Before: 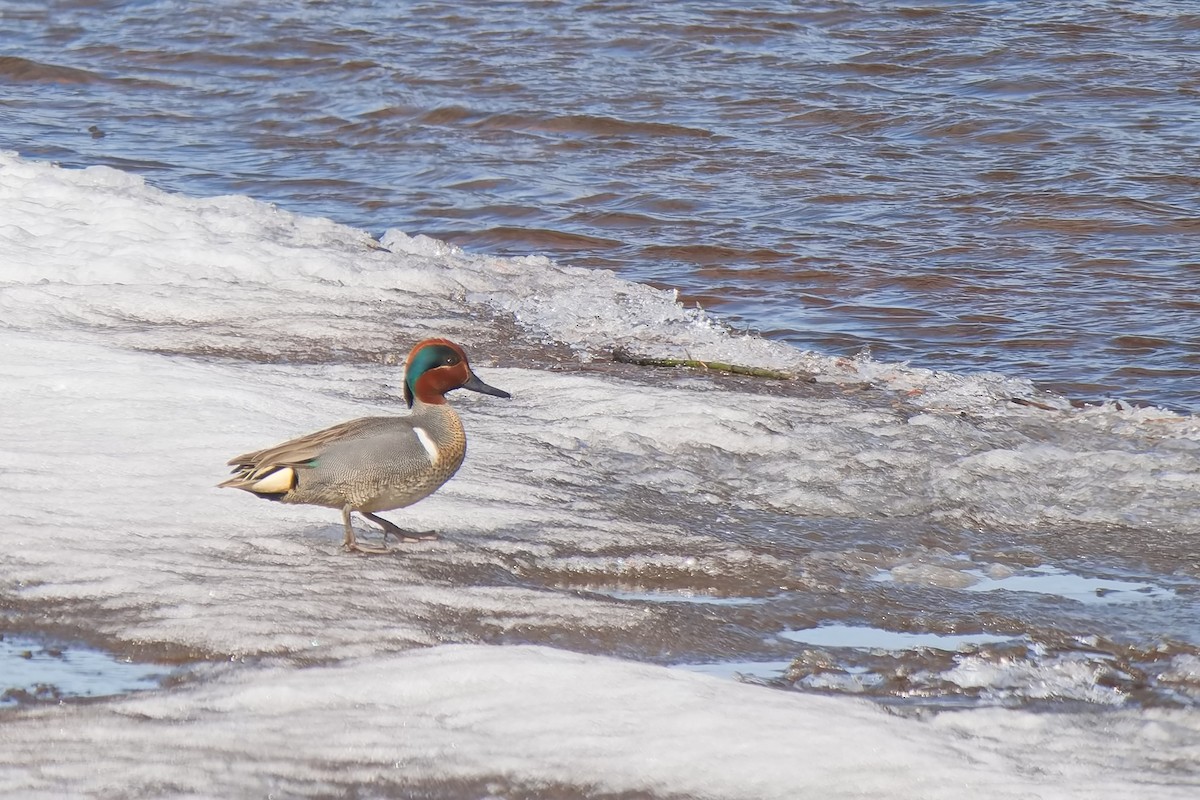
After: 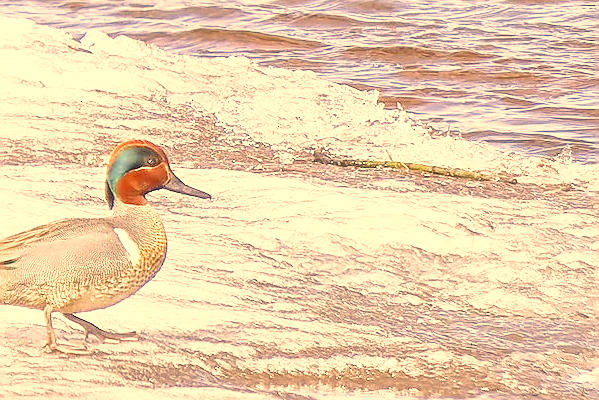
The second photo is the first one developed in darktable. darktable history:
sharpen: radius 1.4, amount 1.25, threshold 0.7
color correction: highlights a* 15, highlights b* 31.55
crop: left 25%, top 25%, right 25%, bottom 25%
haze removal: strength -0.05
exposure: exposure 0.574 EV, compensate highlight preservation false
white balance: red 1.009, blue 1.027
local contrast: highlights 74%, shadows 55%, detail 176%, midtone range 0.207
base curve: curves: ch0 [(0, 0) (0.028, 0.03) (0.121, 0.232) (0.46, 0.748) (0.859, 0.968) (1, 1)], preserve colors none
